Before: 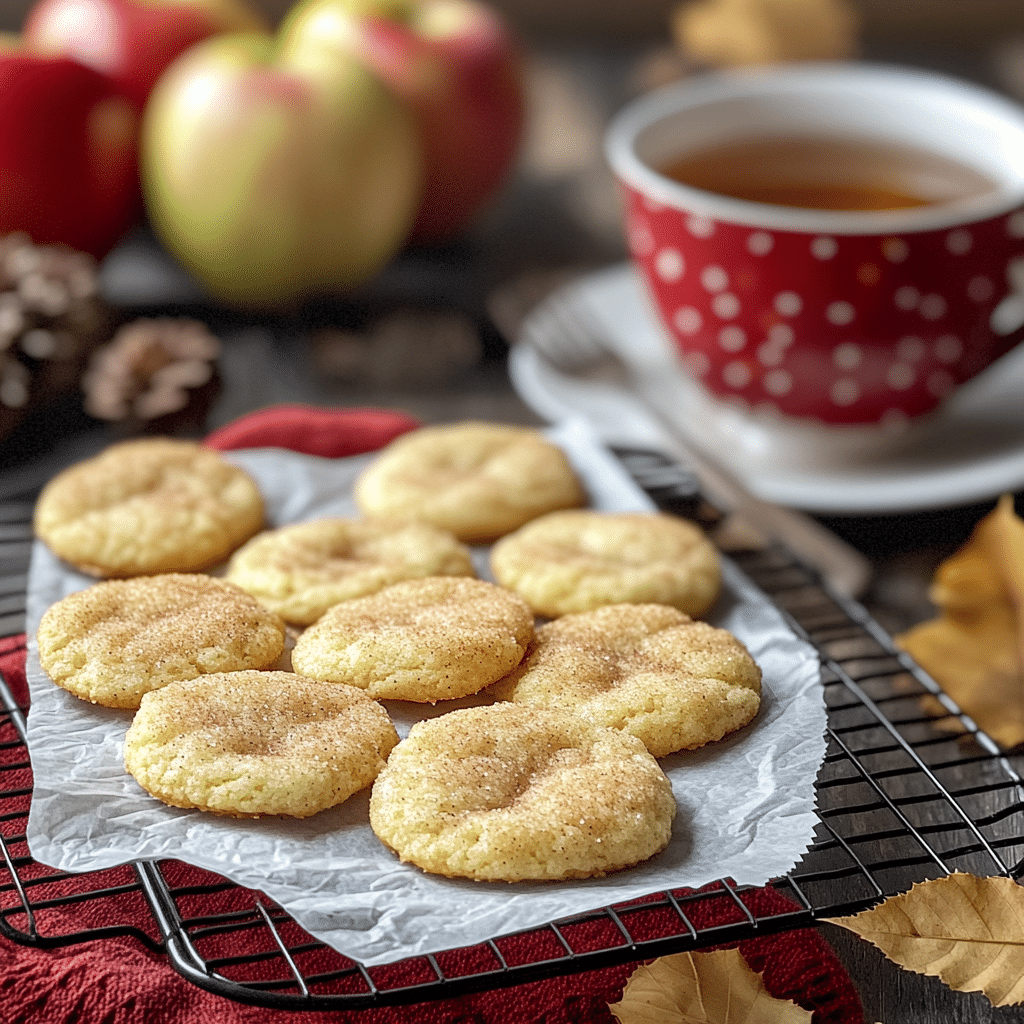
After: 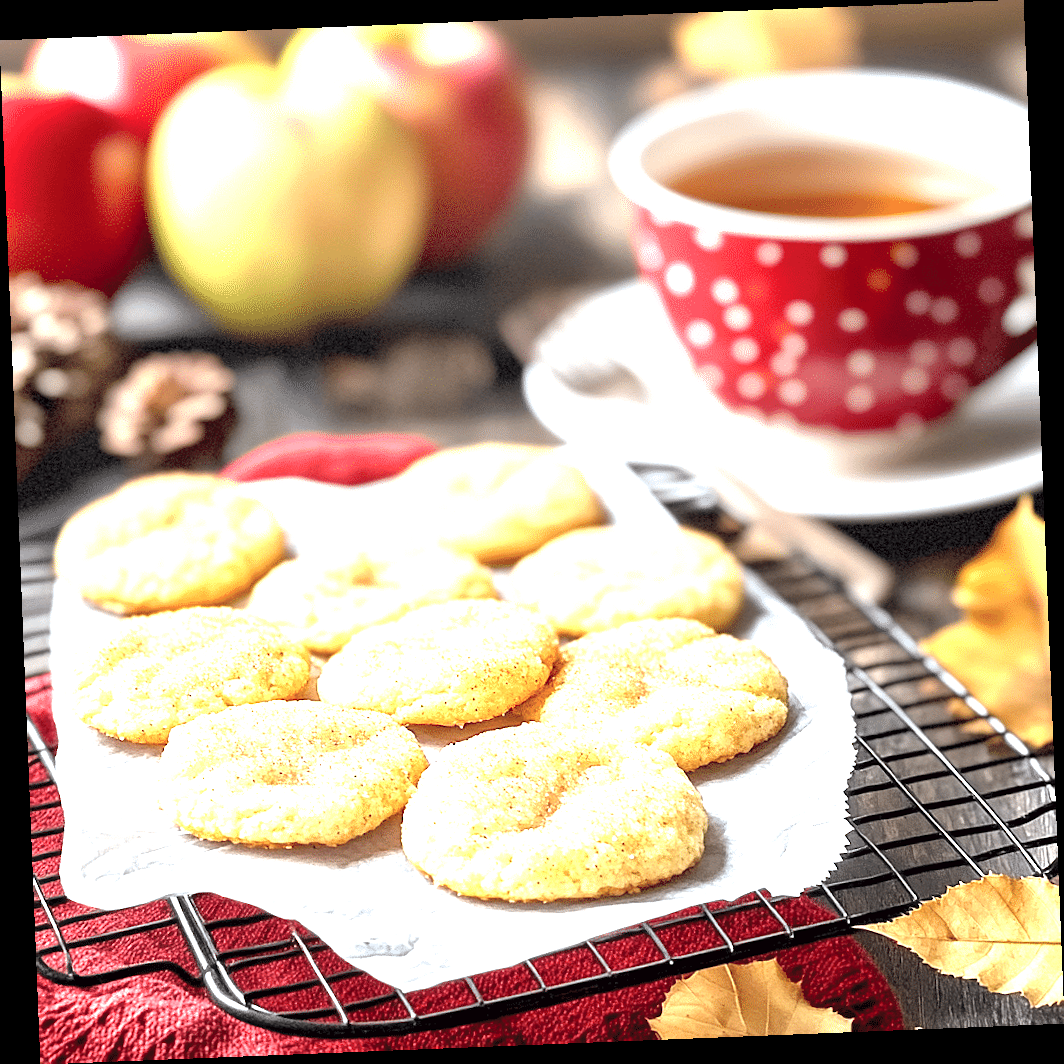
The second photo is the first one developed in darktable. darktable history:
exposure: exposure 2 EV, compensate highlight preservation false
rotate and perspective: rotation -2.29°, automatic cropping off
